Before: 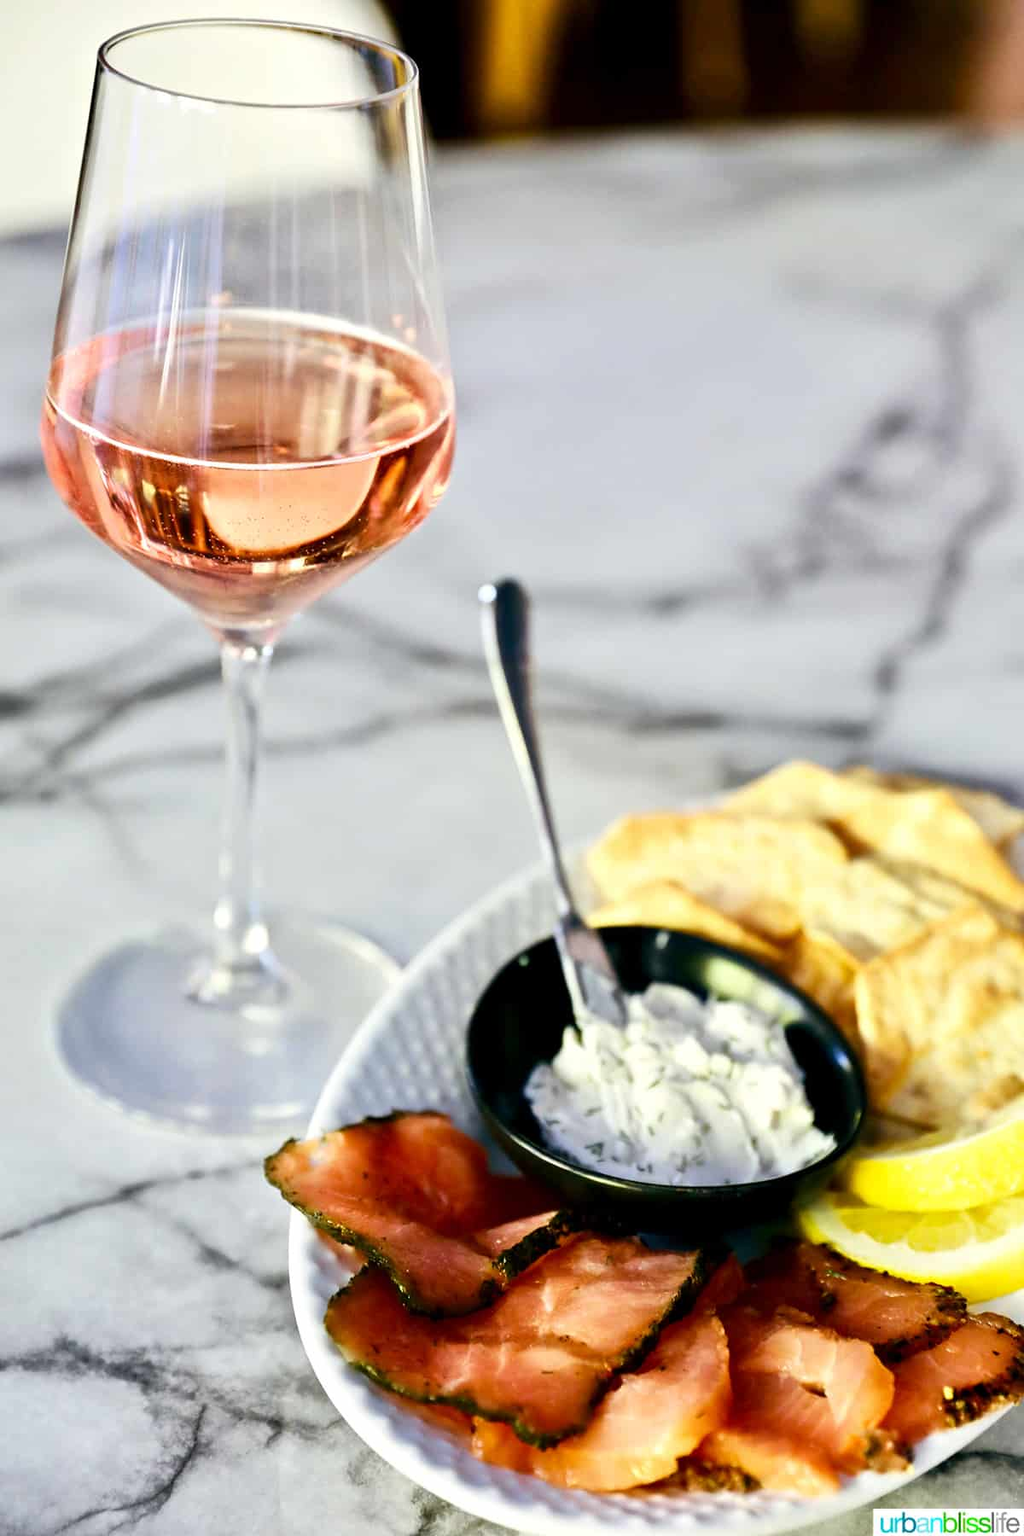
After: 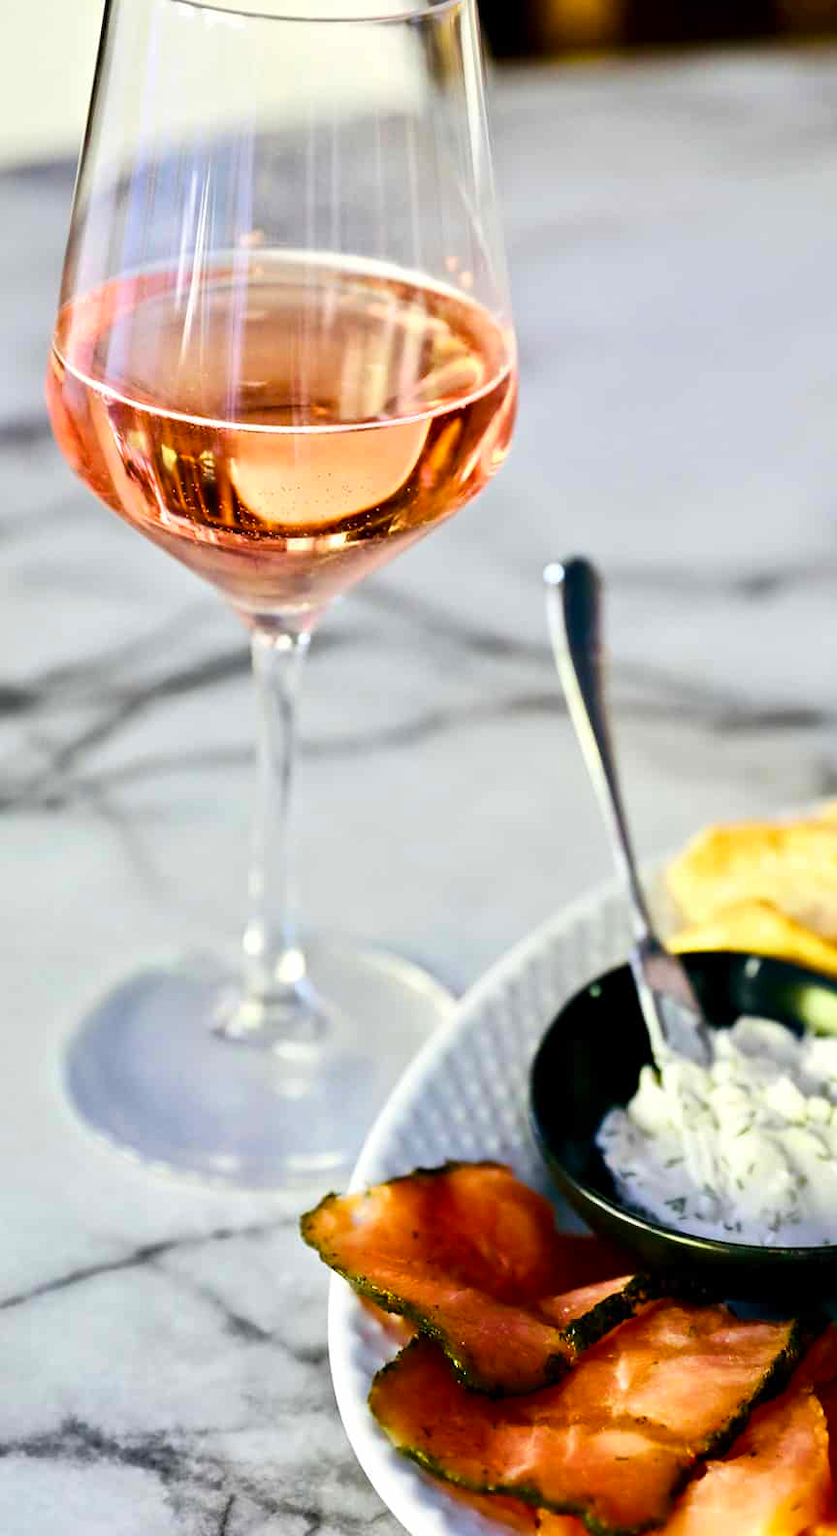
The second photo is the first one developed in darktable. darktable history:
crop: top 5.803%, right 27.864%, bottom 5.804%
color balance rgb: perceptual saturation grading › global saturation 20%, global vibrance 20%
